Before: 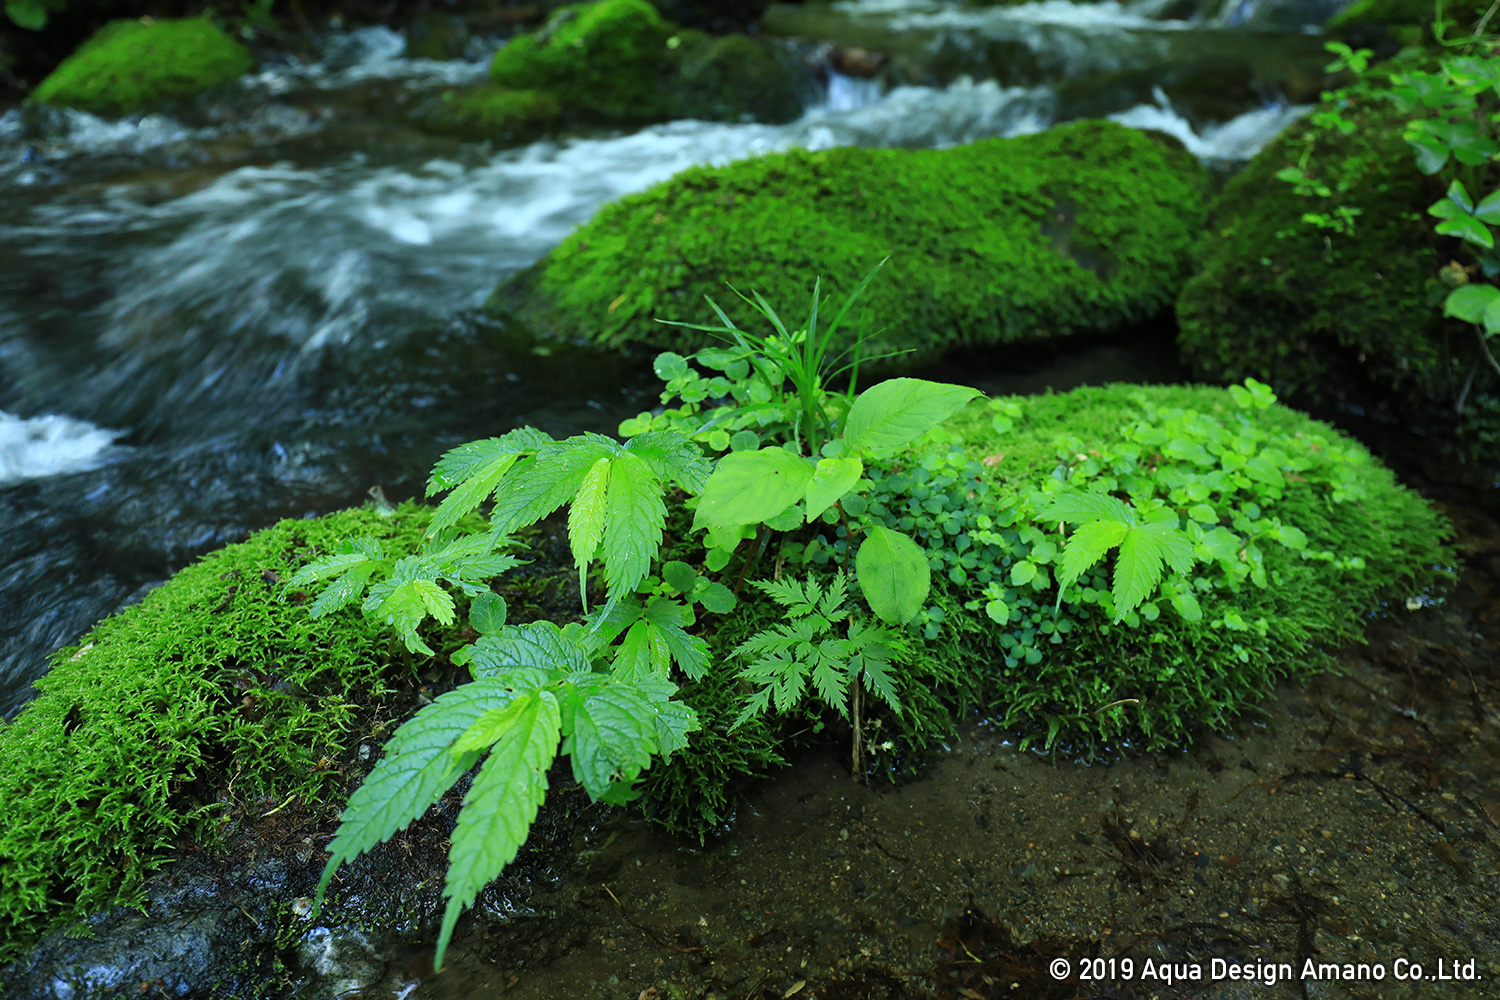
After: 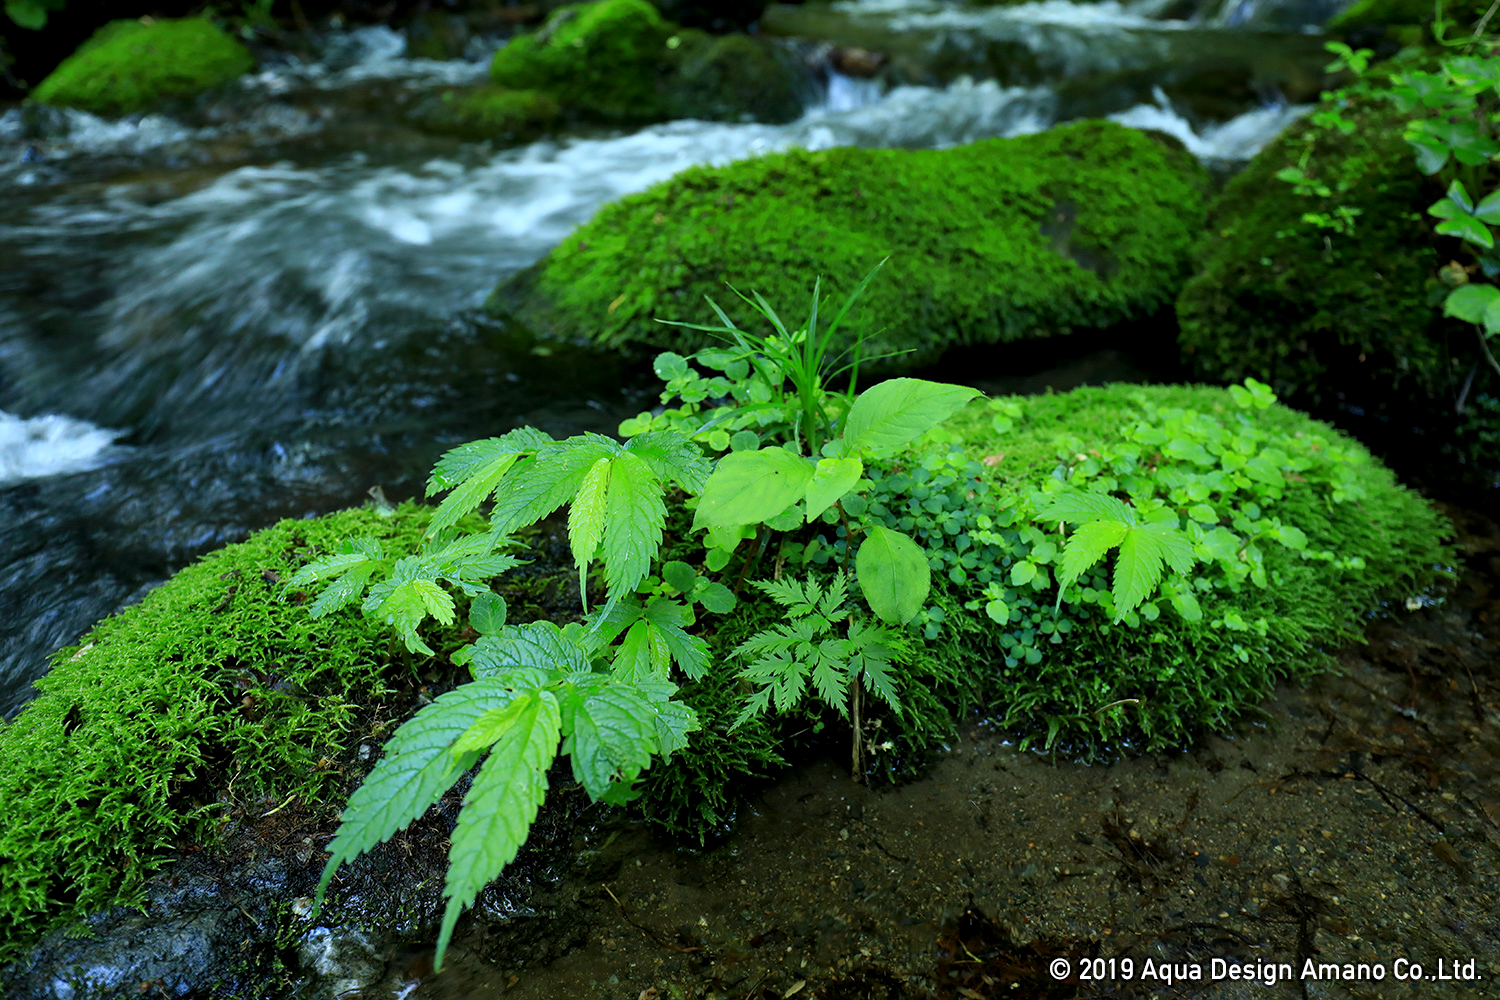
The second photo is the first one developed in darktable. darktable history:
exposure: black level correction 0.005, exposure 0.014 EV, compensate highlight preservation false
white balance: red 1.004, blue 1.024
